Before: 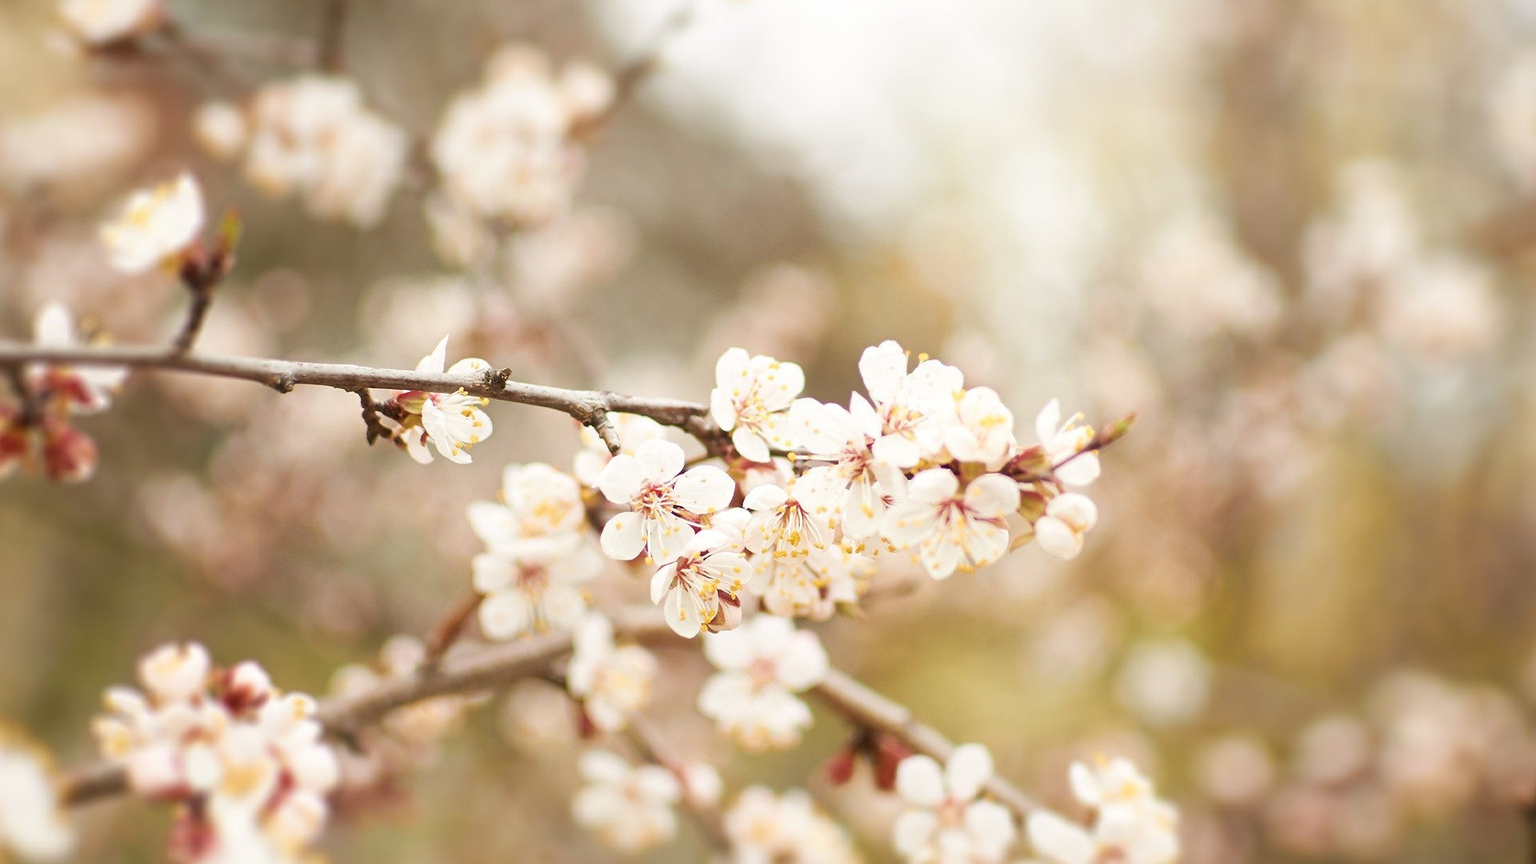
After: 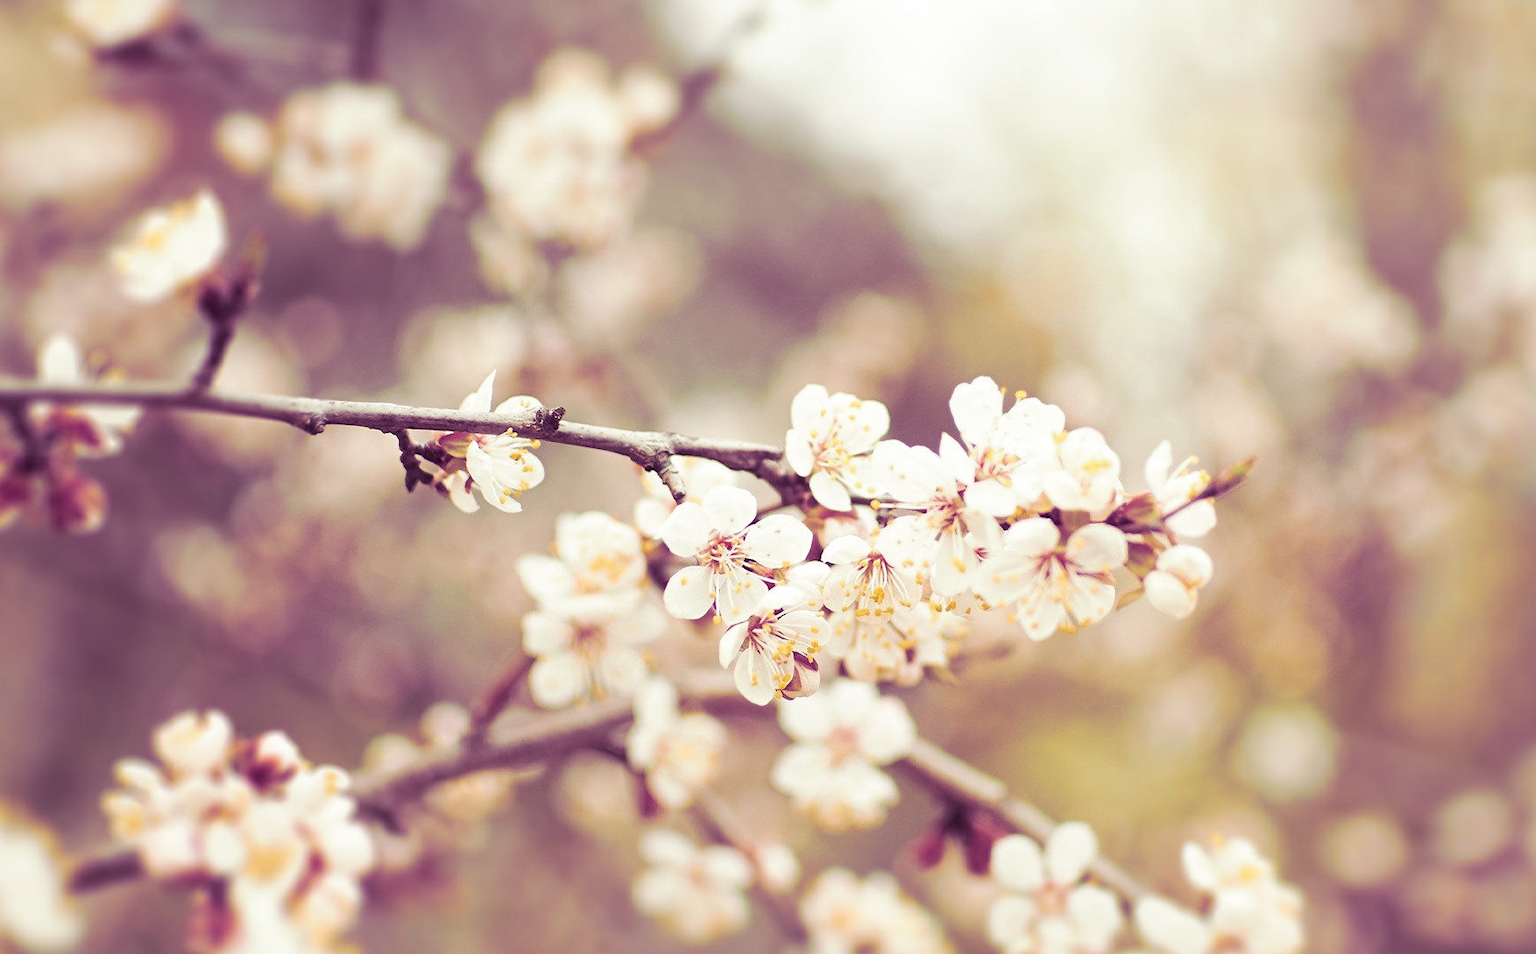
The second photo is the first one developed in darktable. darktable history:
split-toning: shadows › hue 277.2°, shadows › saturation 0.74
crop: right 9.509%, bottom 0.031%
